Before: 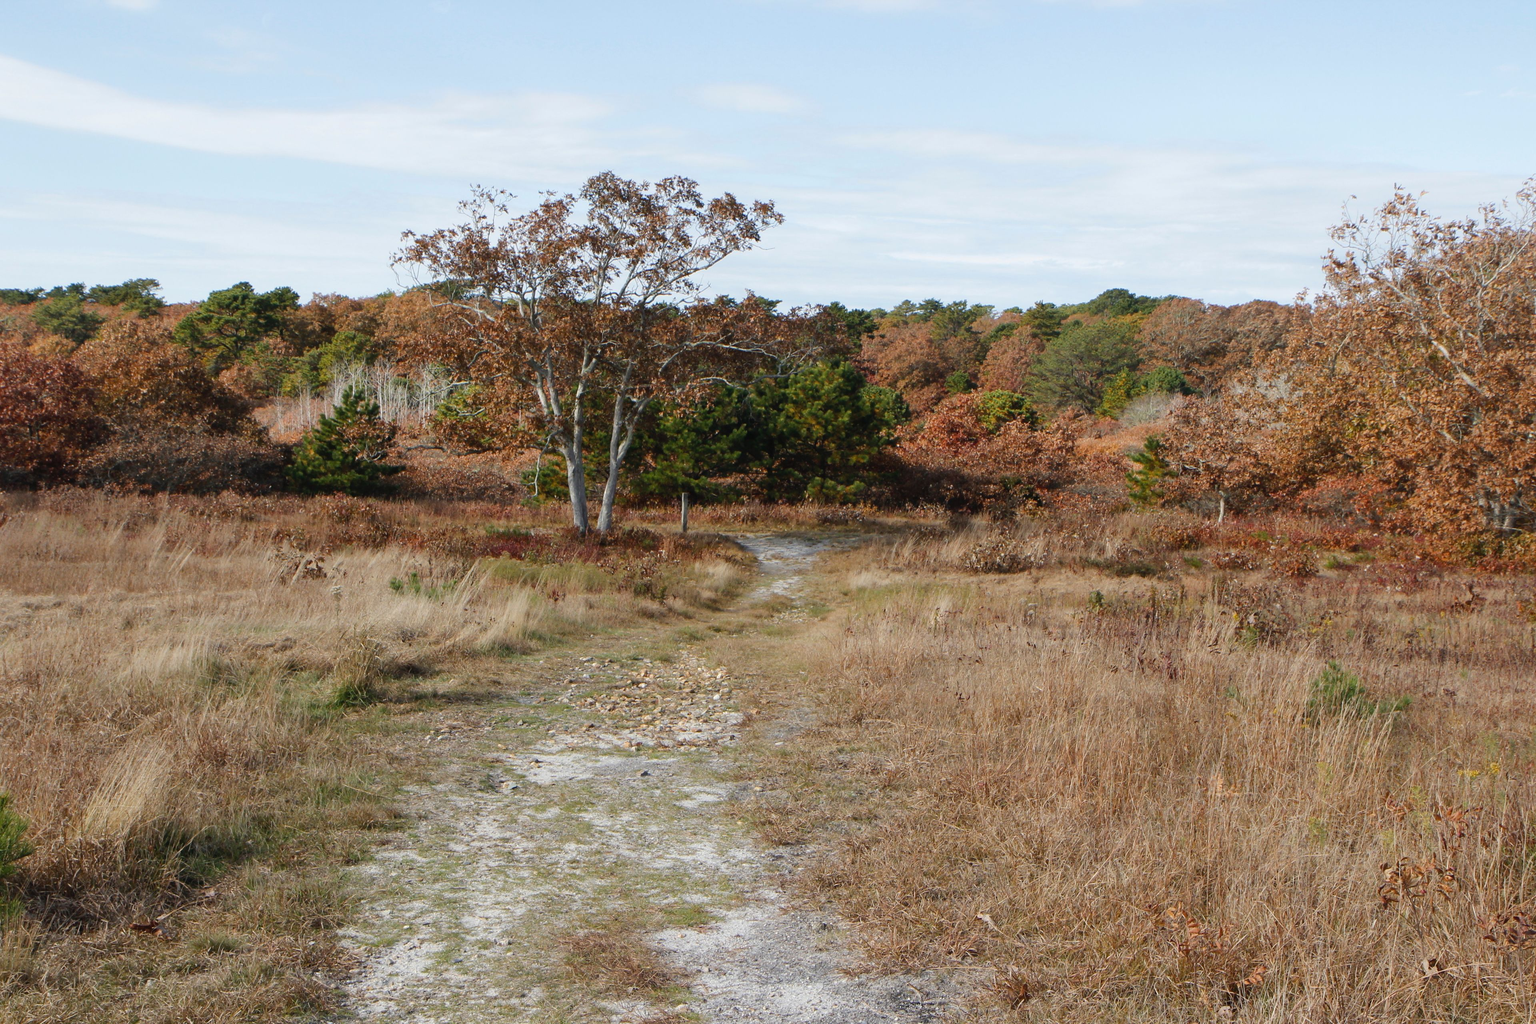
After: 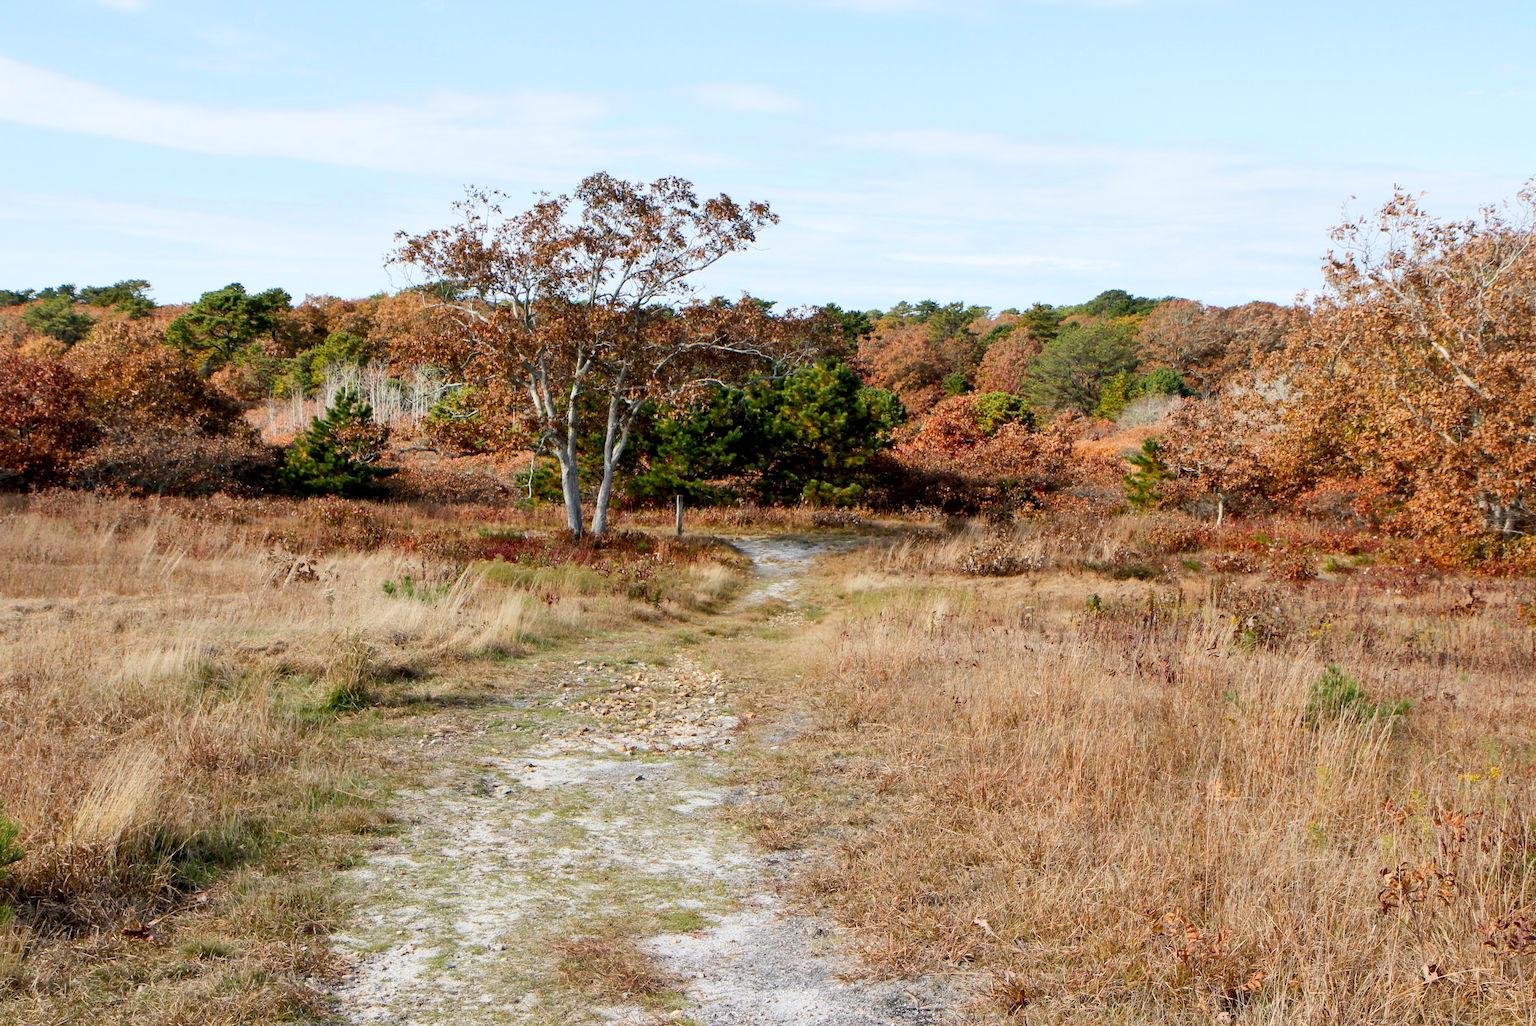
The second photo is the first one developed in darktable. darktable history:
contrast brightness saturation: contrast 0.199, brightness 0.159, saturation 0.228
crop and rotate: left 0.658%, top 0.141%, bottom 0.304%
shadows and highlights: radius 127.86, shadows 30.4, highlights -30.82, low approximation 0.01, soften with gaussian
exposure: black level correction 0.009, compensate exposure bias true, compensate highlight preservation false
